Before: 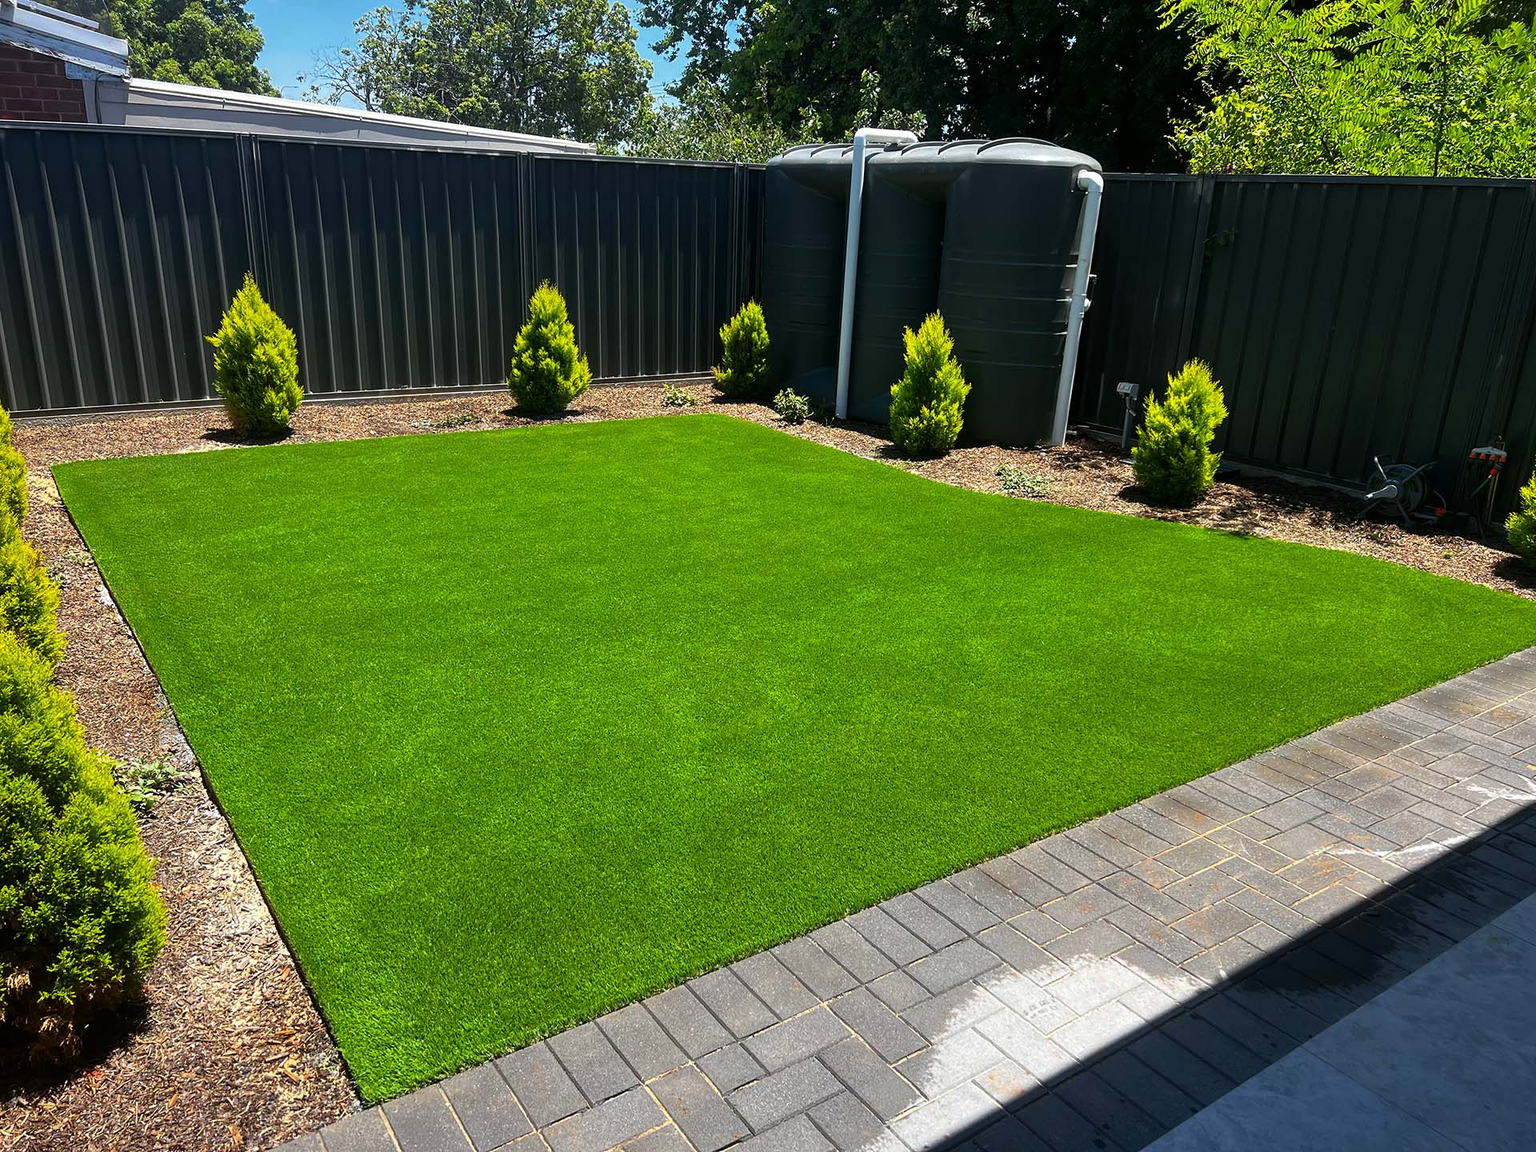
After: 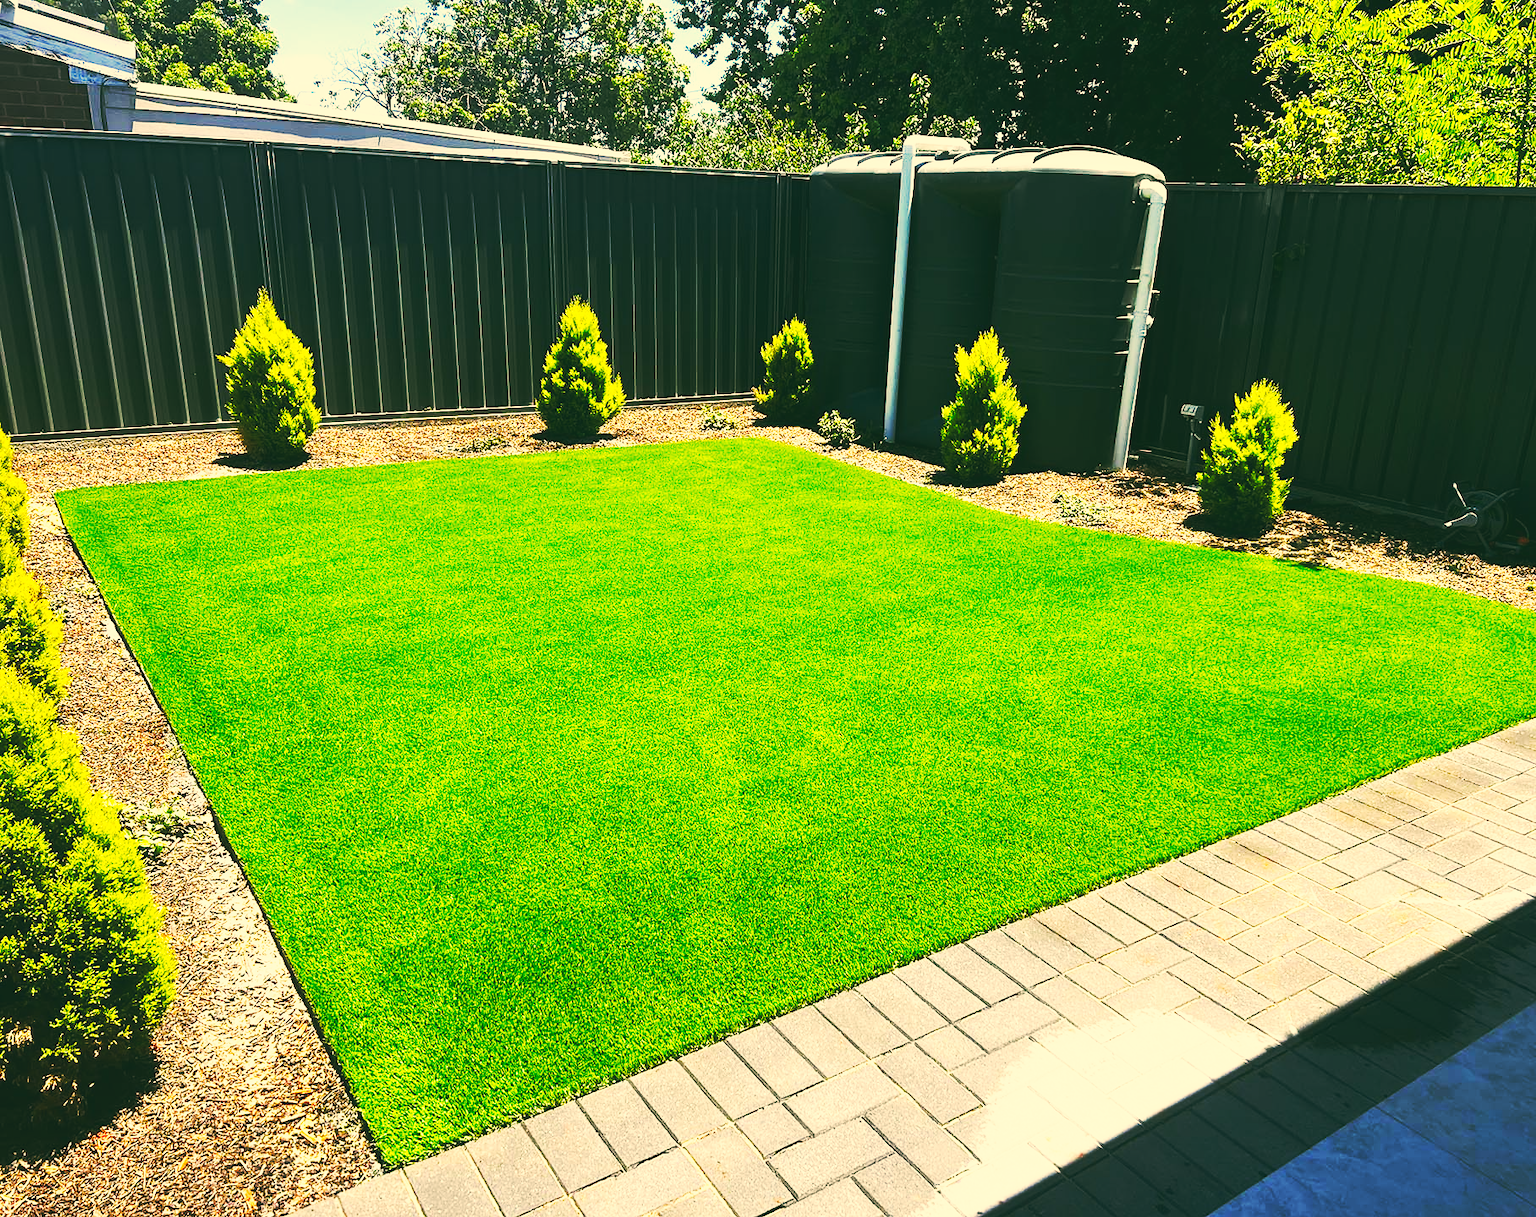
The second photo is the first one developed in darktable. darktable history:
base curve: curves: ch0 [(0, 0.015) (0.085, 0.116) (0.134, 0.298) (0.19, 0.545) (0.296, 0.764) (0.599, 0.982) (1, 1)], preserve colors none
color correction: highlights a* 5.08, highlights b* 24.22, shadows a* -15.73, shadows b* 3.72
tone equalizer: on, module defaults
crop and rotate: right 5.373%
